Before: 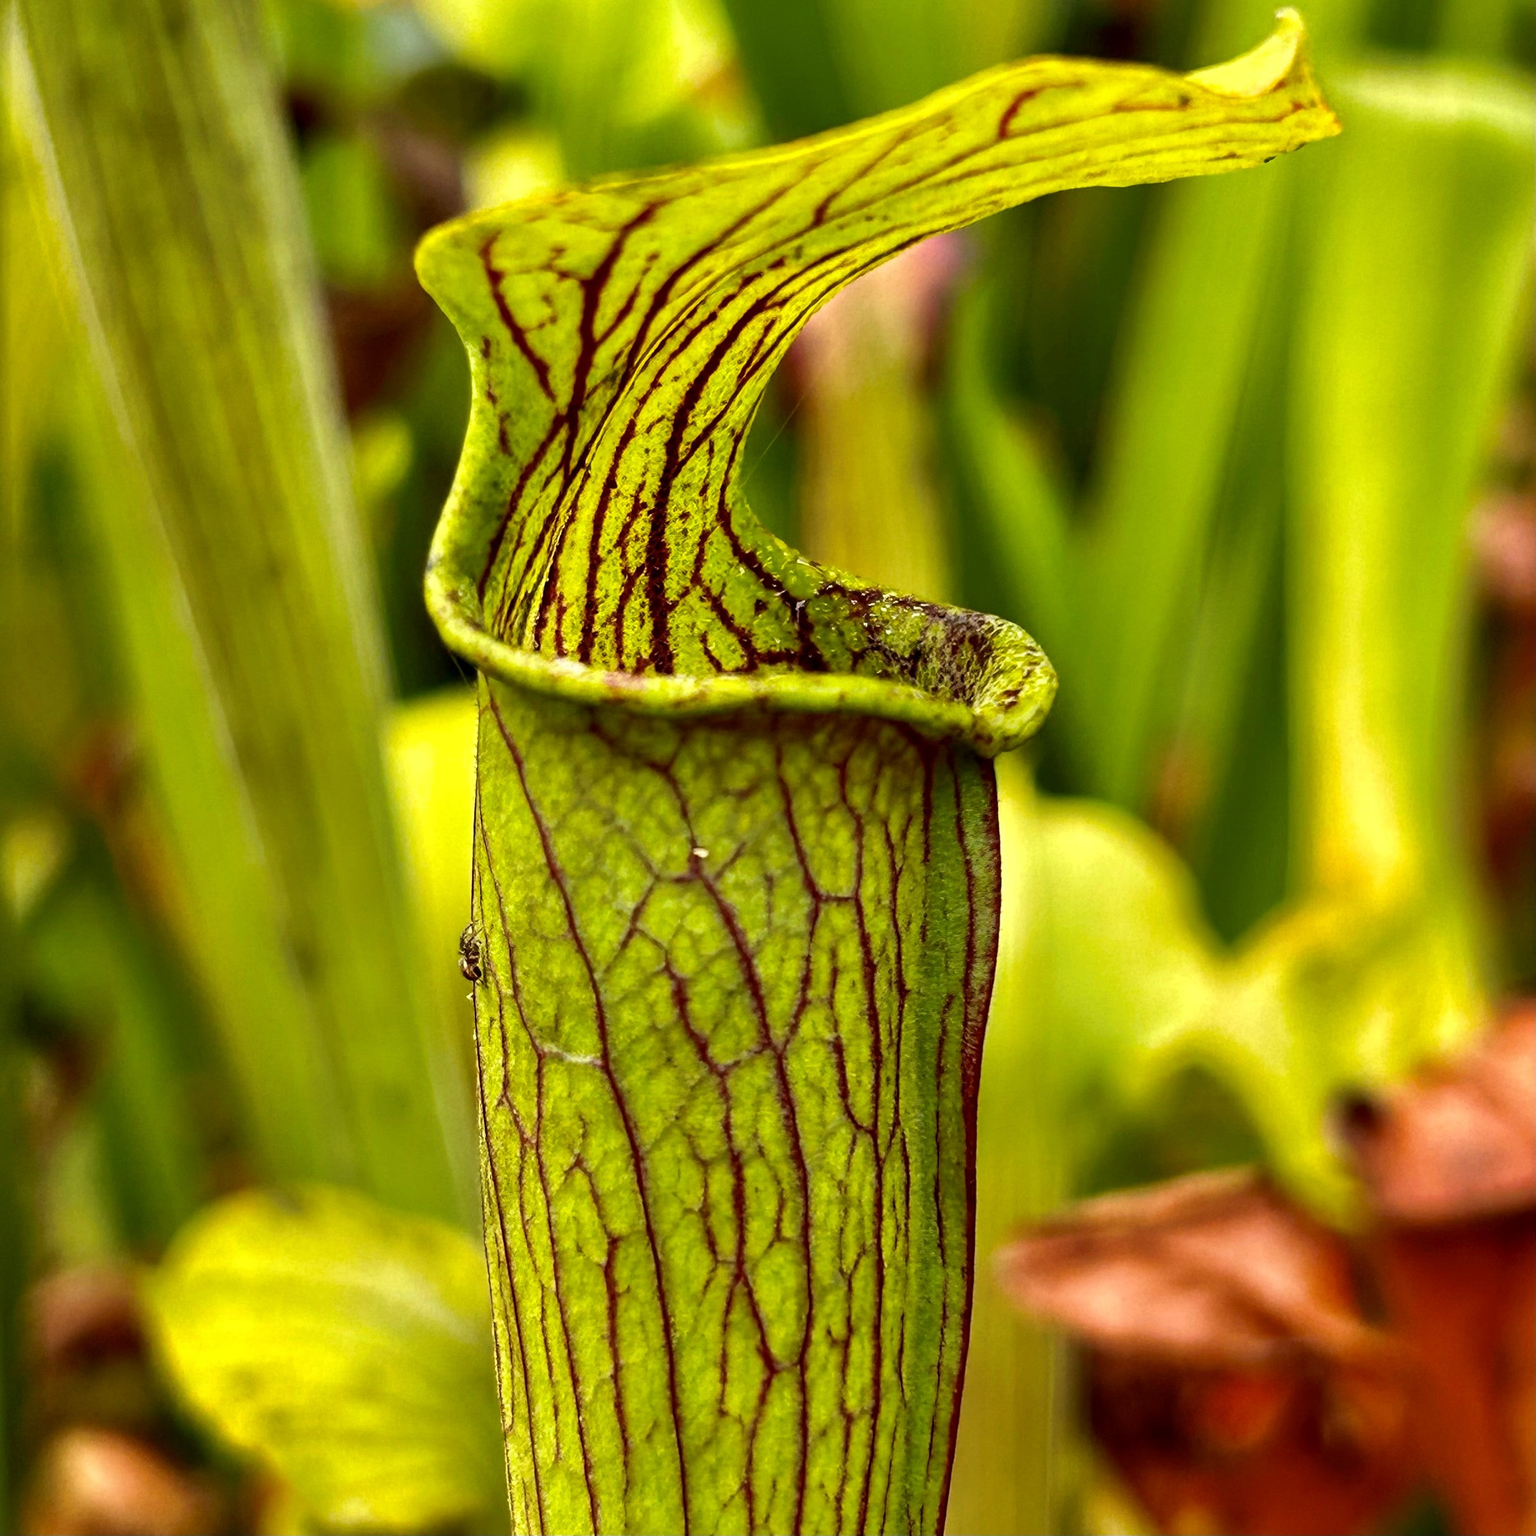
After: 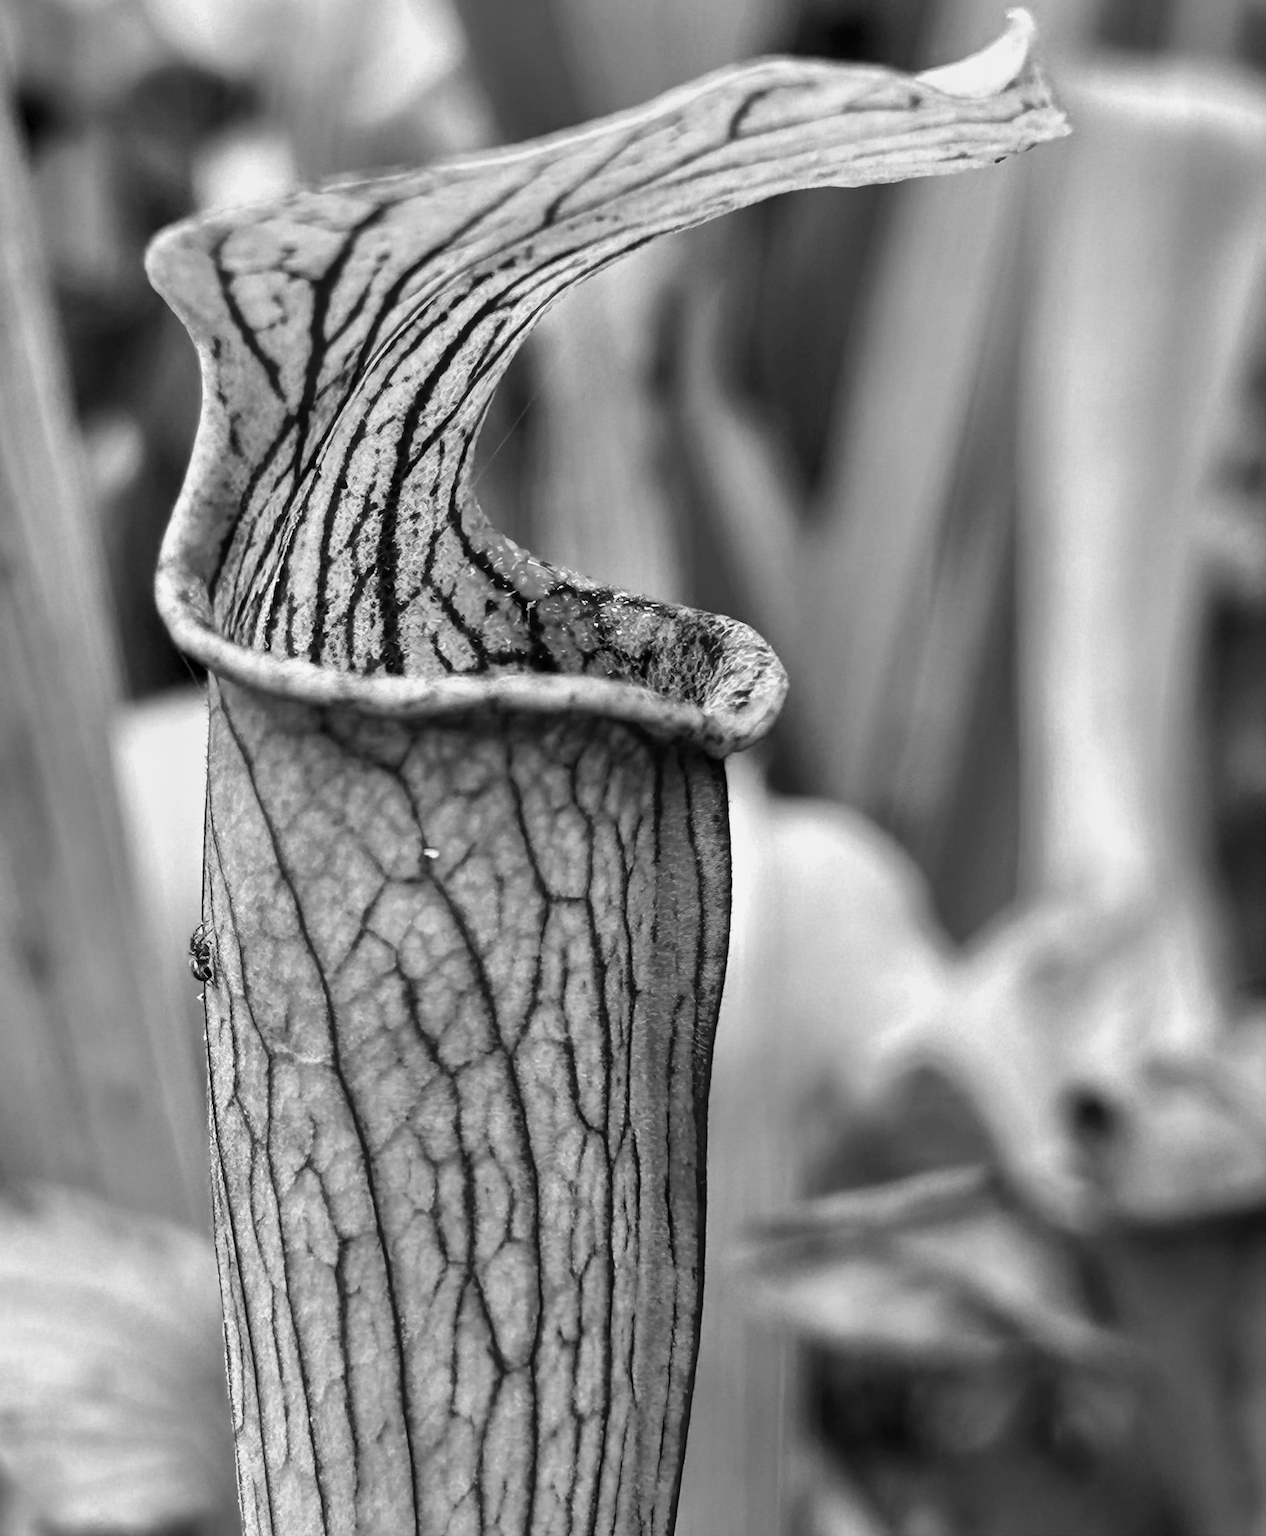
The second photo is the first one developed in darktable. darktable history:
color correction: highlights a* 7.34, highlights b* 4.37
monochrome: on, module defaults
crop: left 17.582%, bottom 0.031%
